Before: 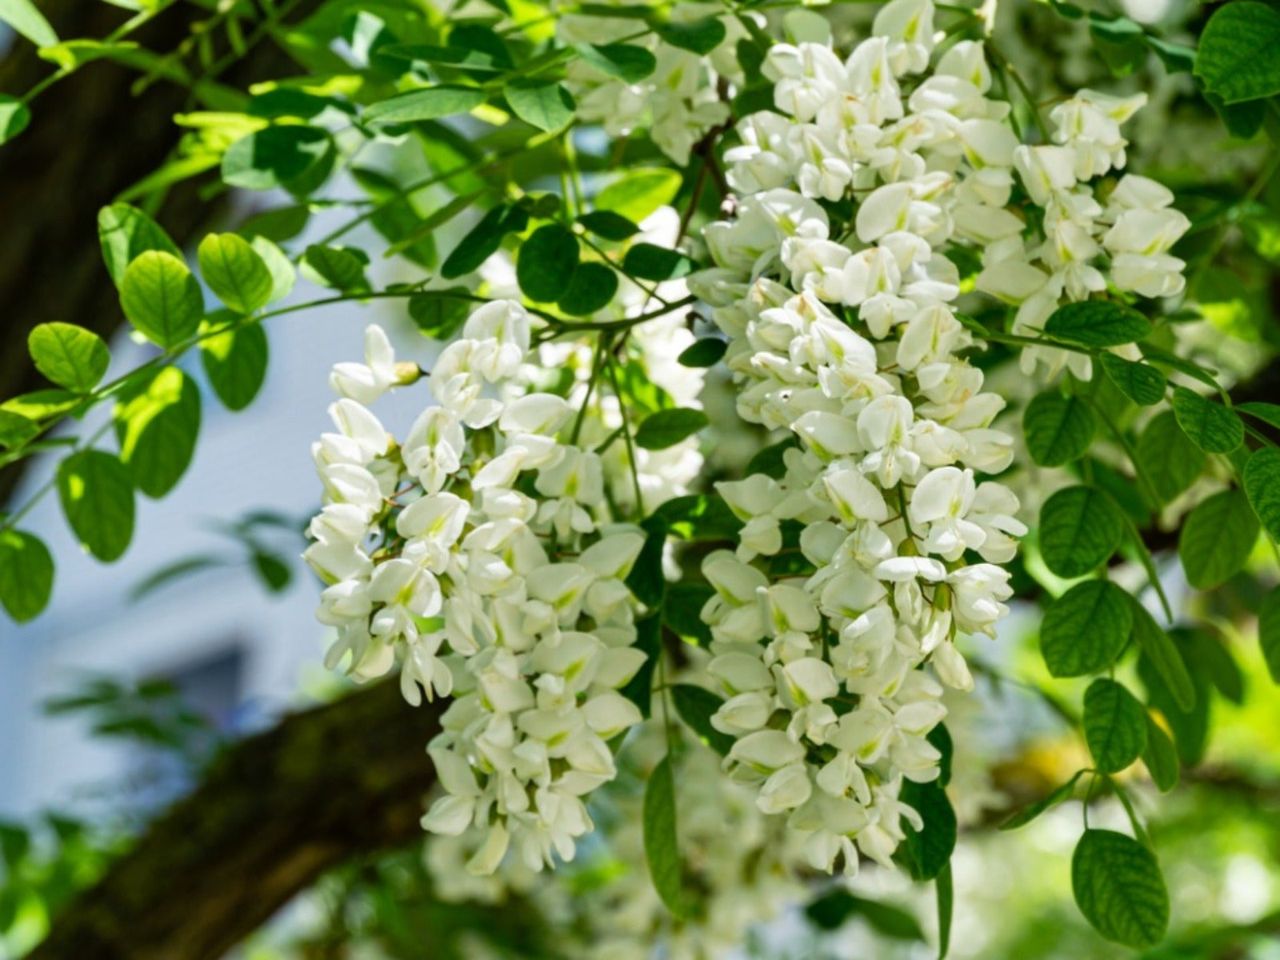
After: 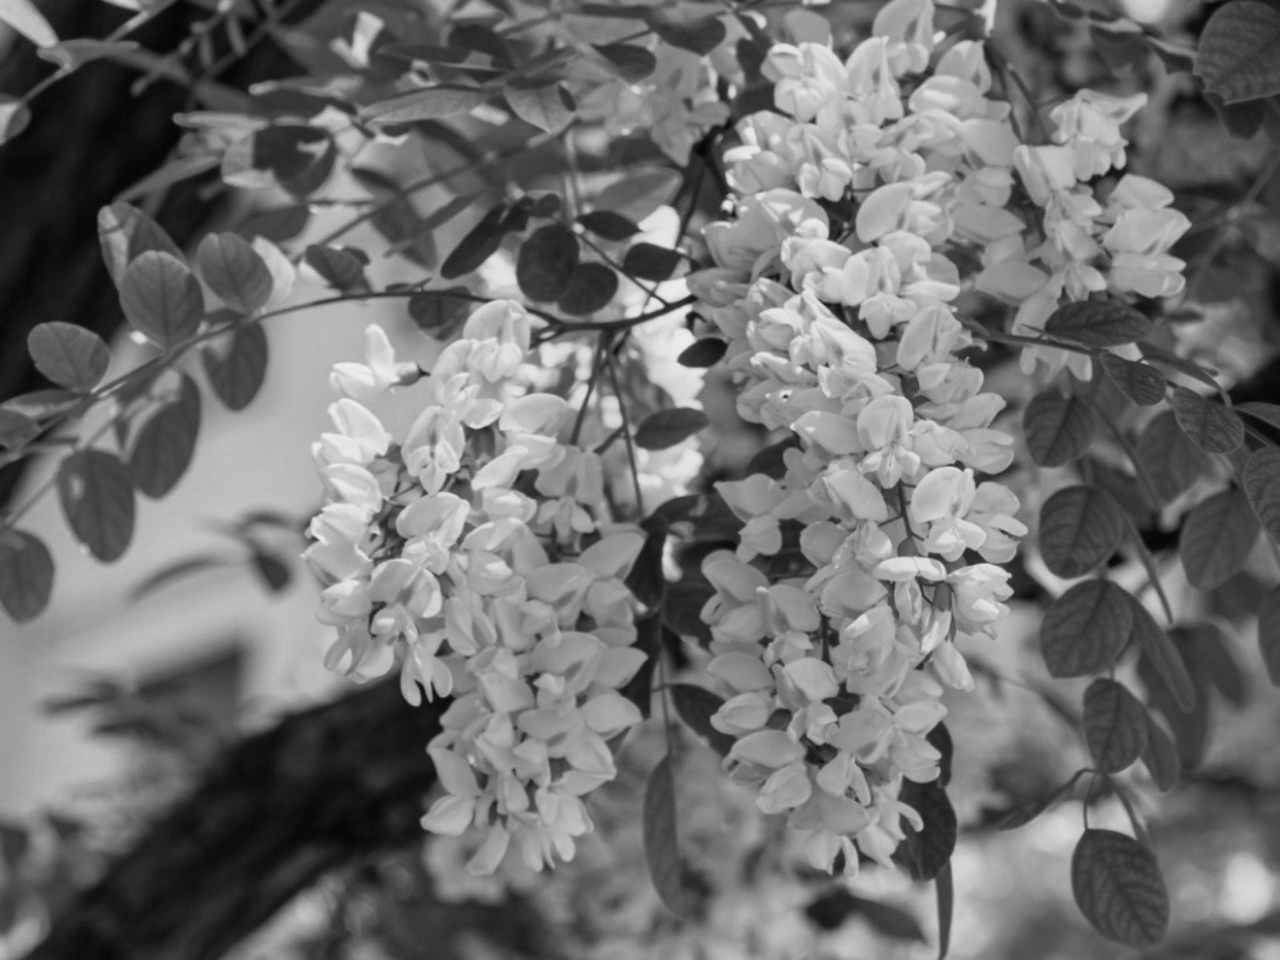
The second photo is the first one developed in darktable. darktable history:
color correction: highlights a* 21.88, highlights b* 22.25
monochrome: a -11.7, b 1.62, size 0.5, highlights 0.38
